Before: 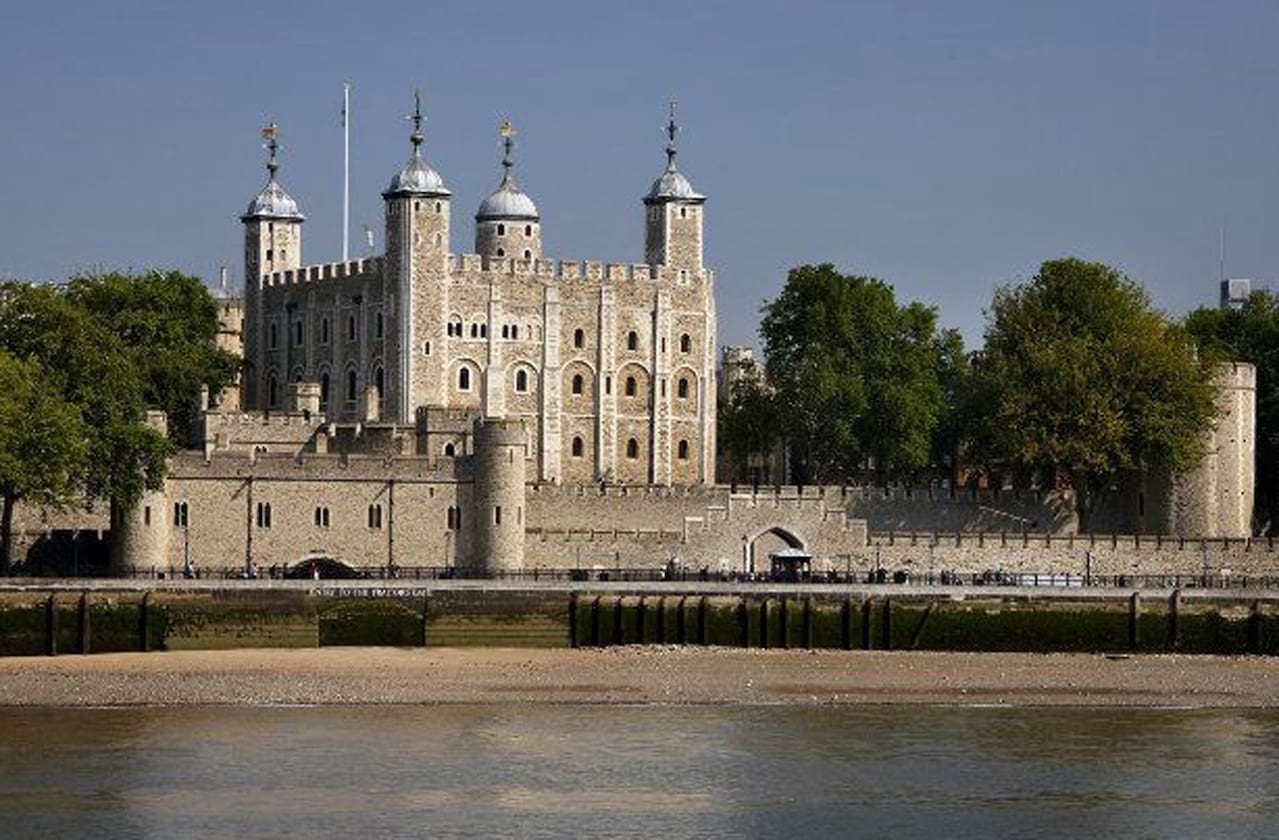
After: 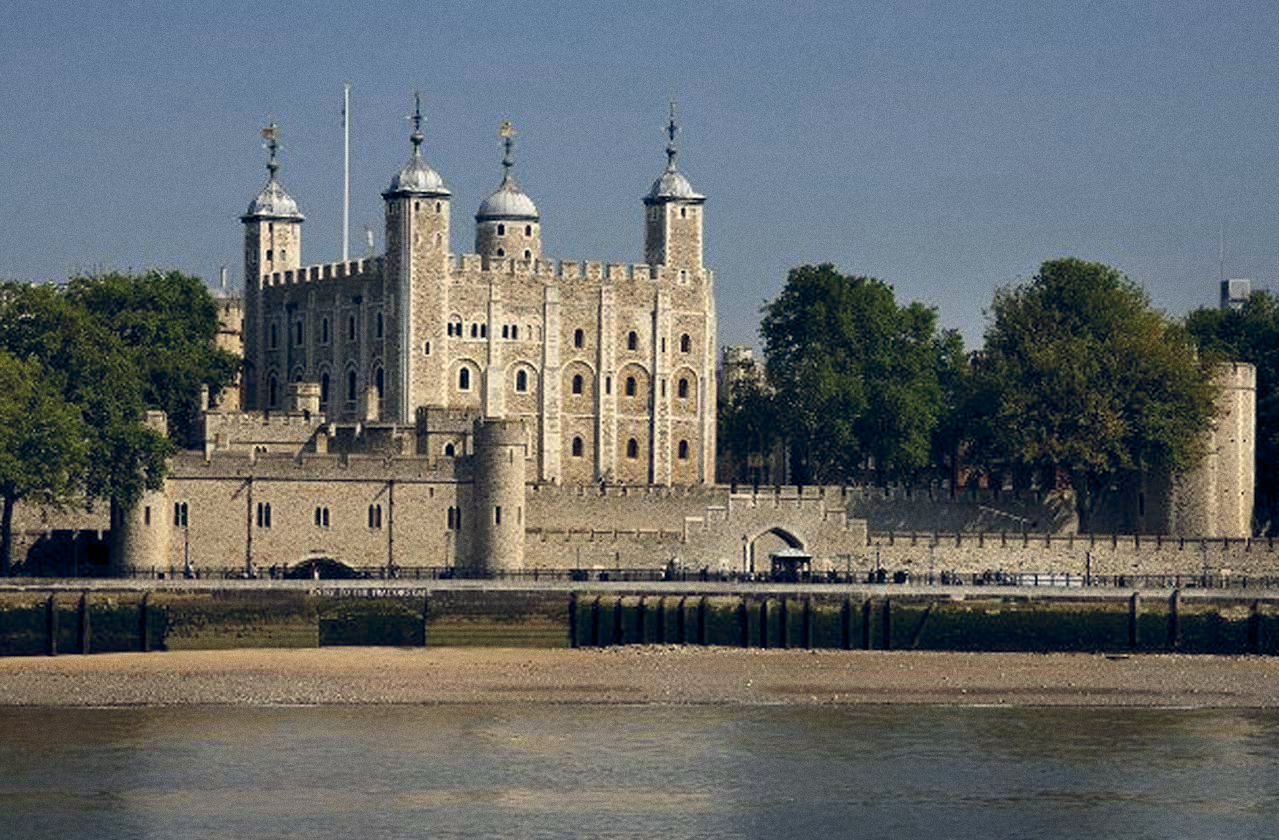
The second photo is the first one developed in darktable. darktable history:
grain: coarseness 0.09 ISO
color balance rgb: shadows lift › hue 87.51°, highlights gain › chroma 3.21%, highlights gain › hue 55.1°, global offset › chroma 0.15%, global offset › hue 253.66°, linear chroma grading › global chroma 0.5%
color correction: highlights a* -6.69, highlights b* 0.49
